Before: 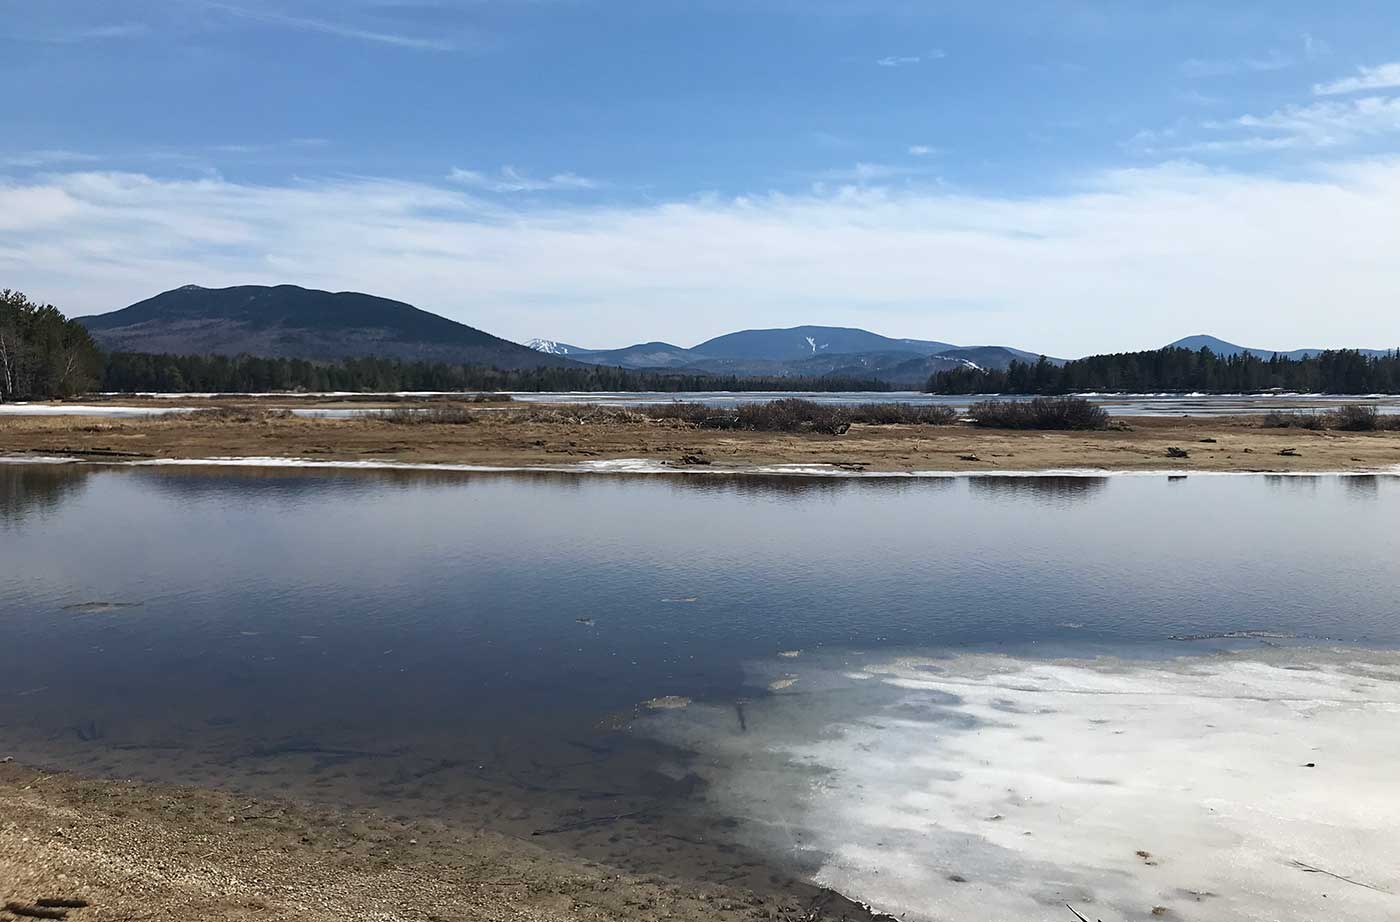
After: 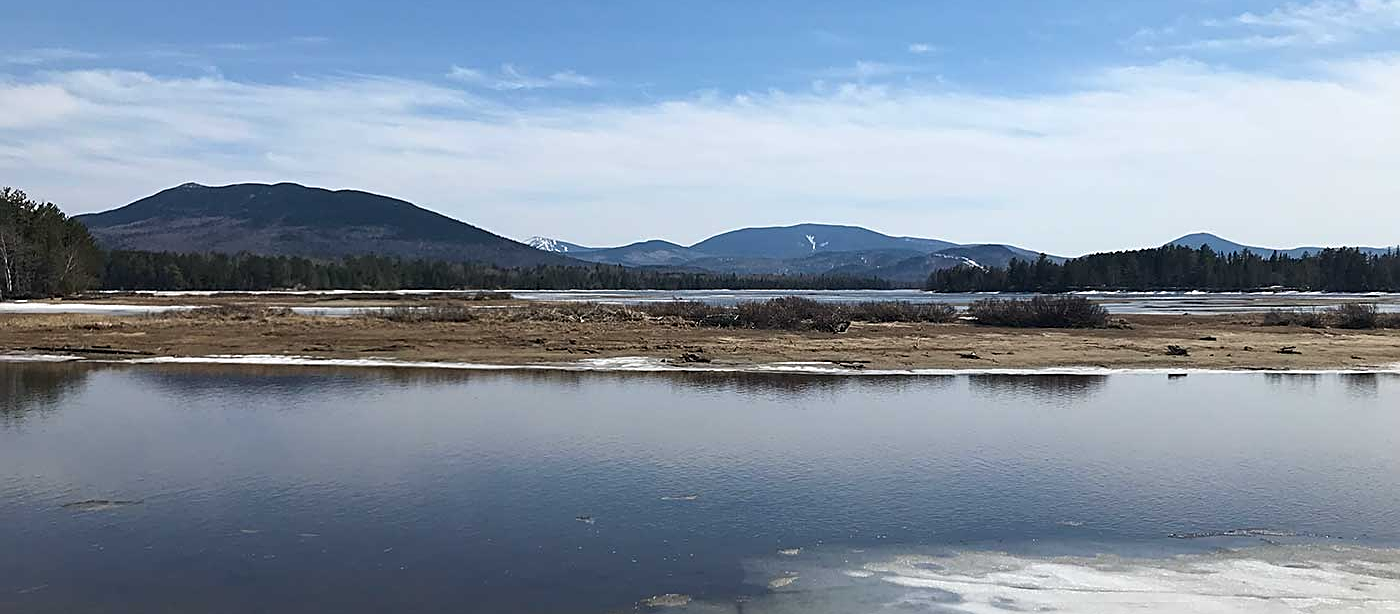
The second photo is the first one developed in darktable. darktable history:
sharpen: on, module defaults
color zones: curves: ch0 [(0, 0.5) (0.143, 0.52) (0.286, 0.5) (0.429, 0.5) (0.571, 0.5) (0.714, 0.5) (0.857, 0.5) (1, 0.5)]; ch1 [(0, 0.489) (0.155, 0.45) (0.286, 0.466) (0.429, 0.5) (0.571, 0.5) (0.714, 0.5) (0.857, 0.5) (1, 0.489)]
crop: top 11.166%, bottom 22.168%
